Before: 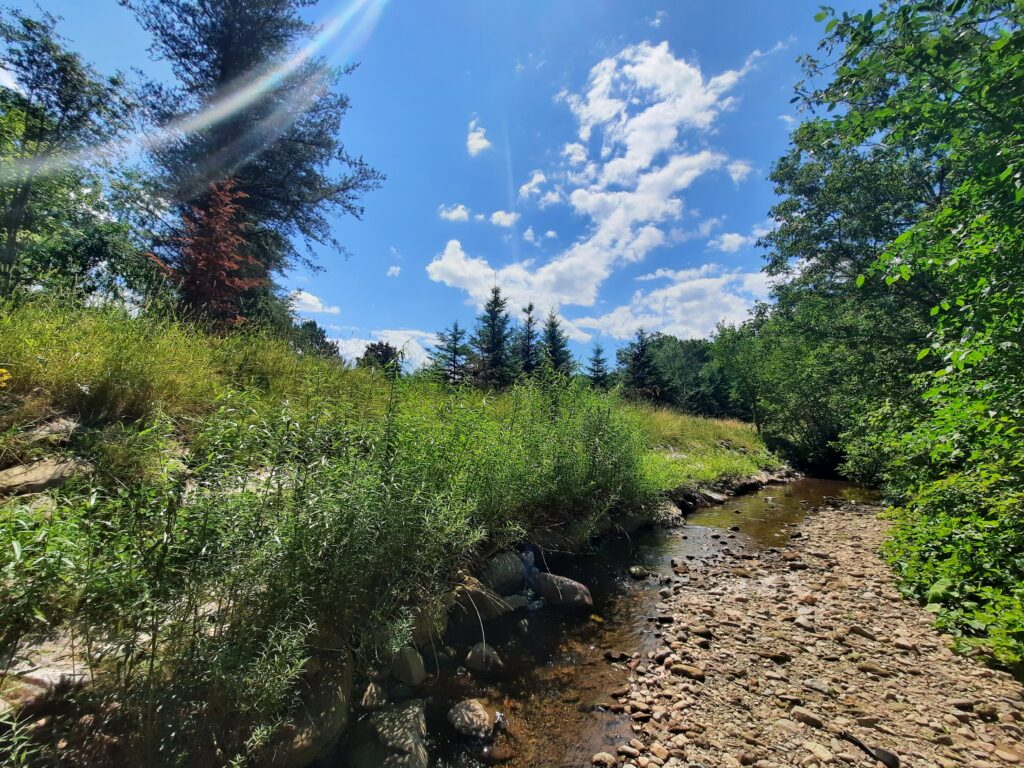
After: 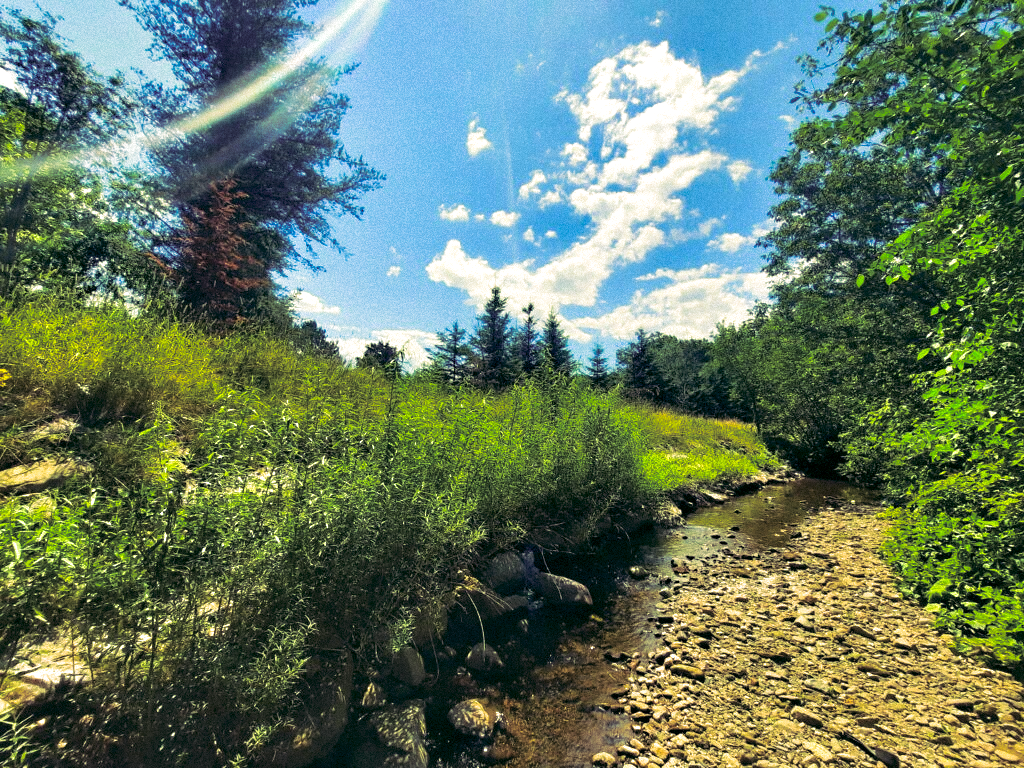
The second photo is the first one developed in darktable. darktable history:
sharpen: radius 5.325, amount 0.312, threshold 26.433
color balance rgb: linear chroma grading › shadows -2.2%, linear chroma grading › highlights -15%, linear chroma grading › global chroma -10%, linear chroma grading › mid-tones -10%, perceptual saturation grading › global saturation 45%, perceptual saturation grading › highlights -50%, perceptual saturation grading › shadows 30%, perceptual brilliance grading › global brilliance 18%, global vibrance 45%
grain: mid-tones bias 0%
split-toning: shadows › hue 316.8°, shadows › saturation 0.47, highlights › hue 201.6°, highlights › saturation 0, balance -41.97, compress 28.01%
color correction: highlights a* 1.83, highlights b* 34.02, shadows a* -36.68, shadows b* -5.48
